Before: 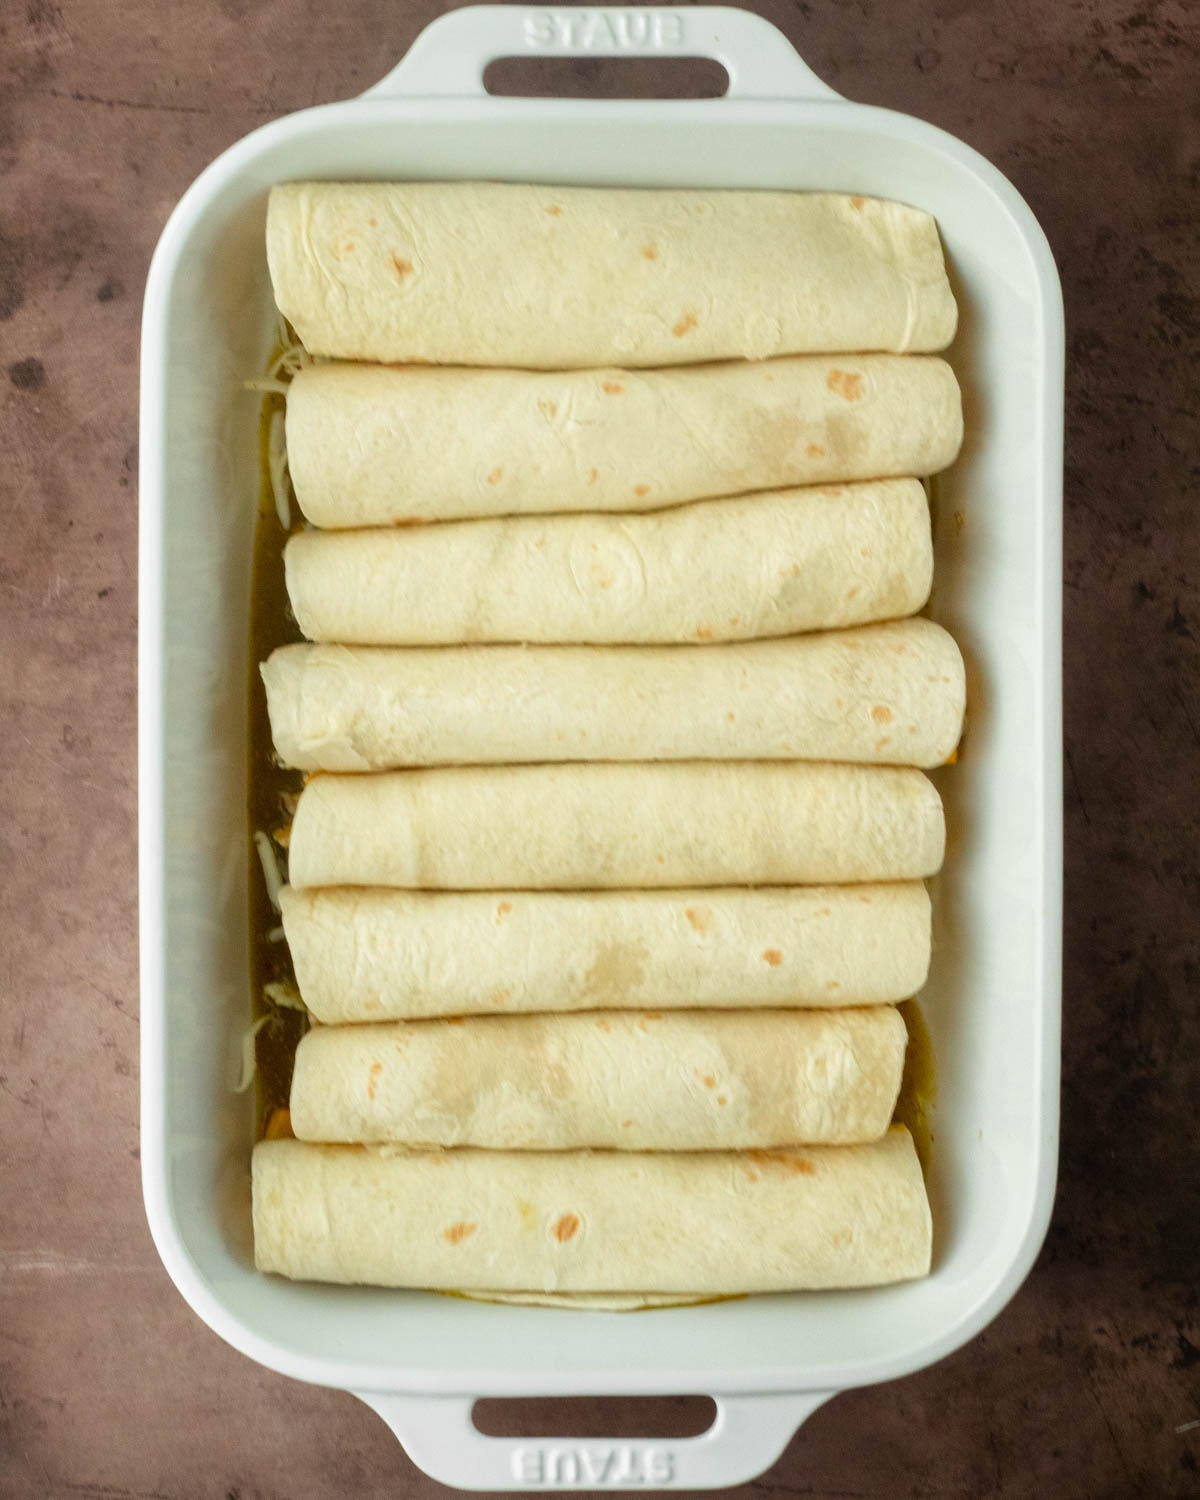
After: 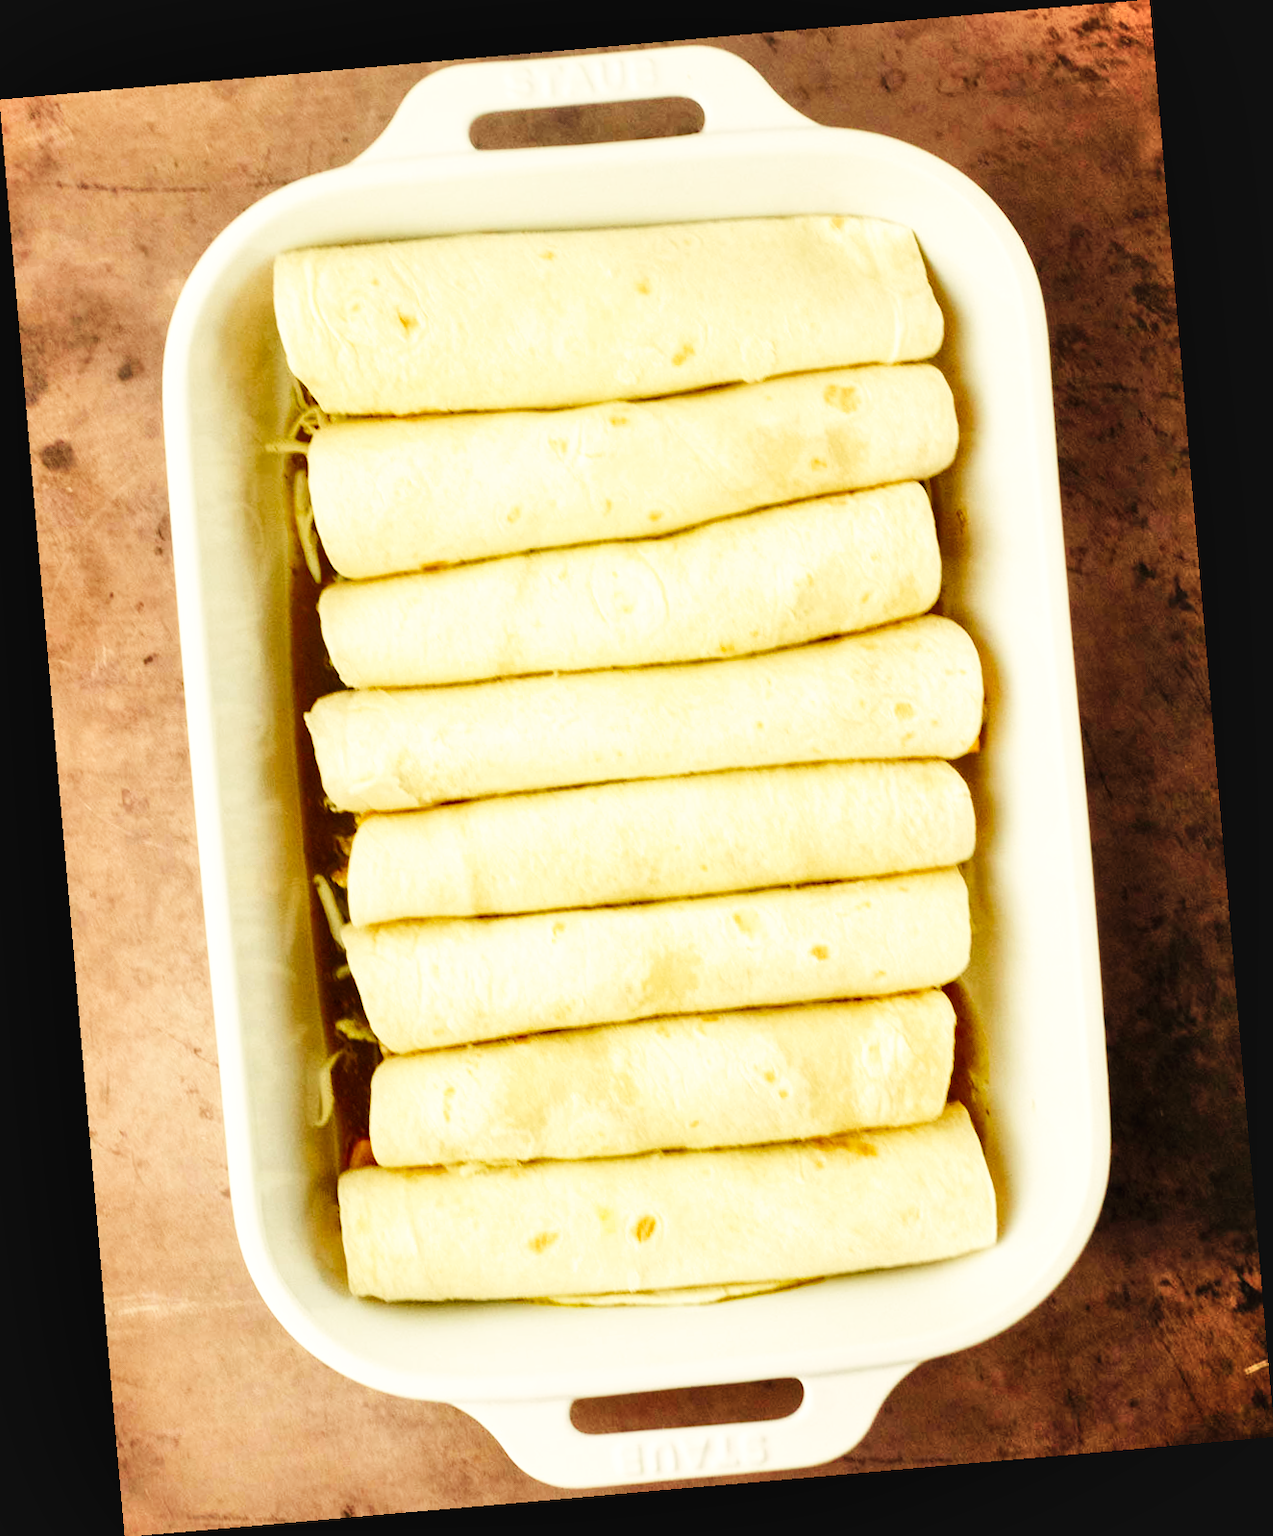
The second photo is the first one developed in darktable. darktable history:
shadows and highlights: low approximation 0.01, soften with gaussian
white balance: red 1.123, blue 0.83
tone equalizer: on, module defaults
rotate and perspective: rotation -4.98°, automatic cropping off
base curve: curves: ch0 [(0, 0.003) (0.001, 0.002) (0.006, 0.004) (0.02, 0.022) (0.048, 0.086) (0.094, 0.234) (0.162, 0.431) (0.258, 0.629) (0.385, 0.8) (0.548, 0.918) (0.751, 0.988) (1, 1)], preserve colors none
